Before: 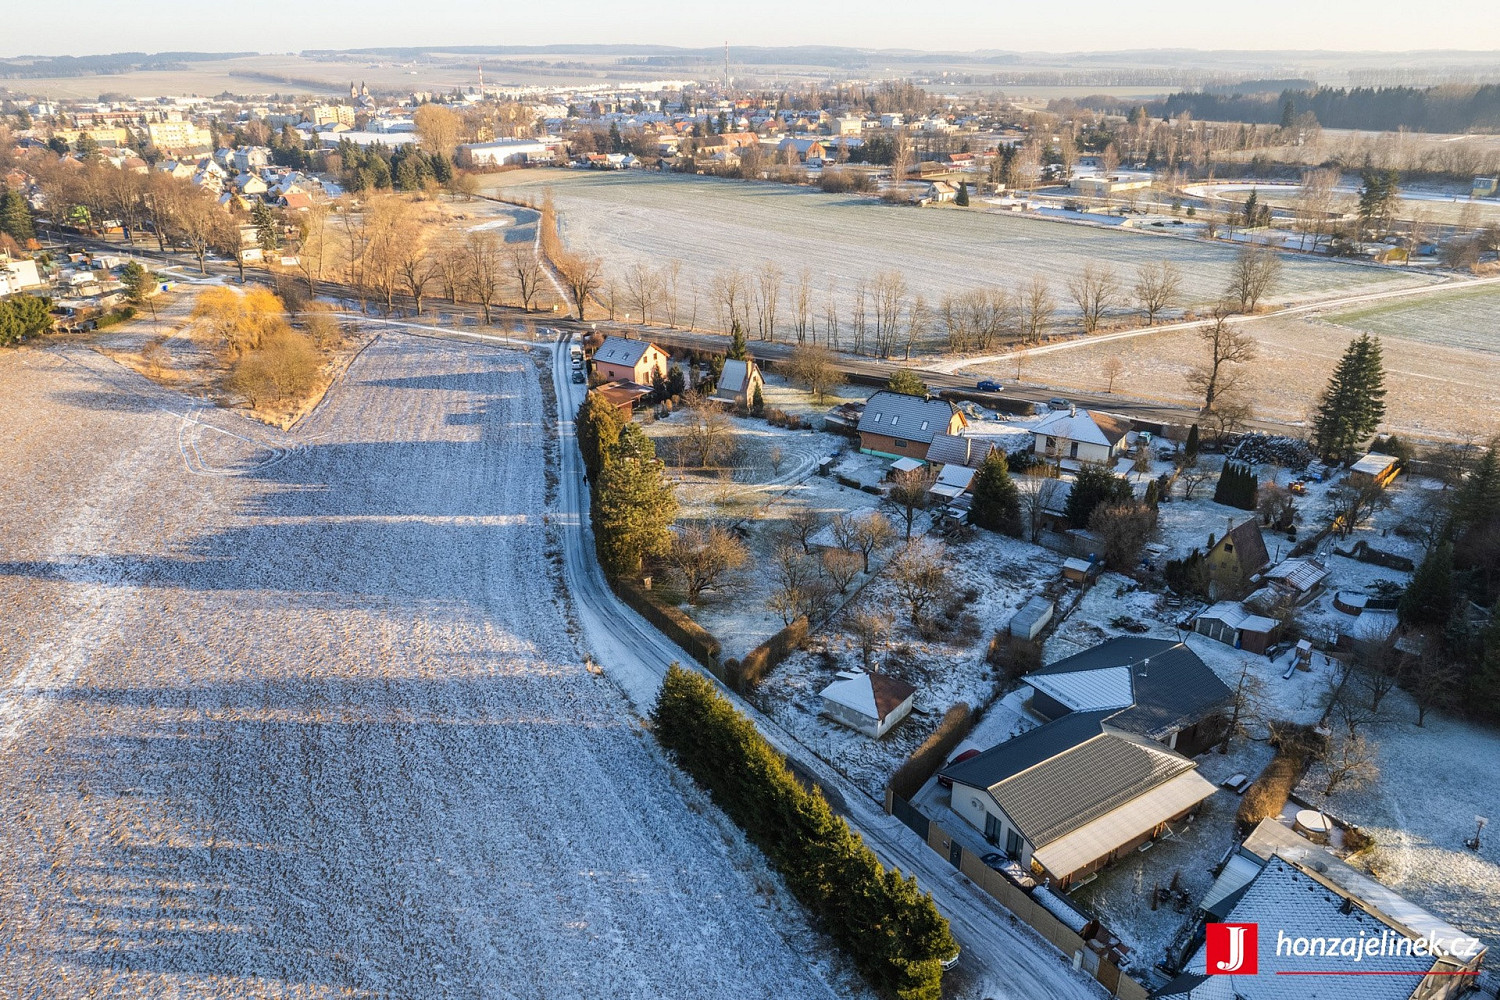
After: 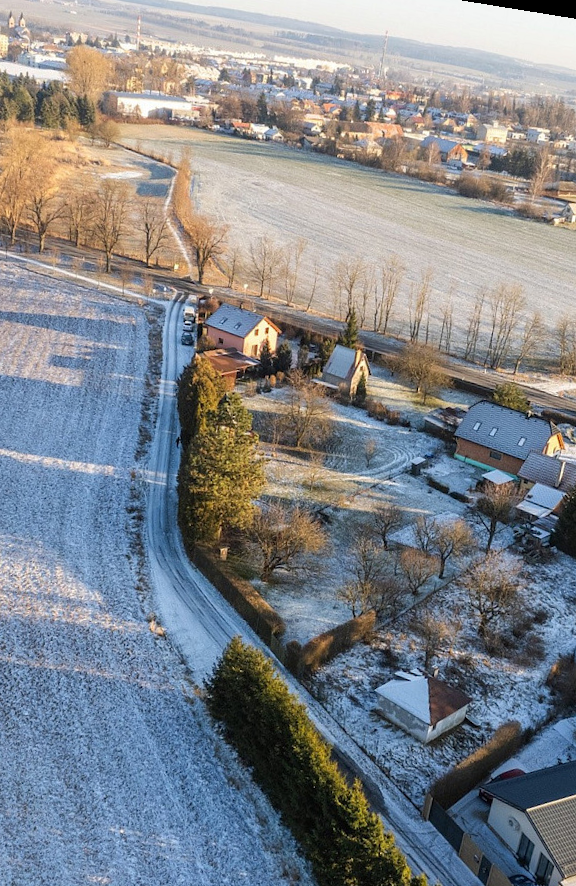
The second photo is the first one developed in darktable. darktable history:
crop and rotate: left 29.476%, top 10.214%, right 35.32%, bottom 17.333%
rotate and perspective: rotation 9.12°, automatic cropping off
